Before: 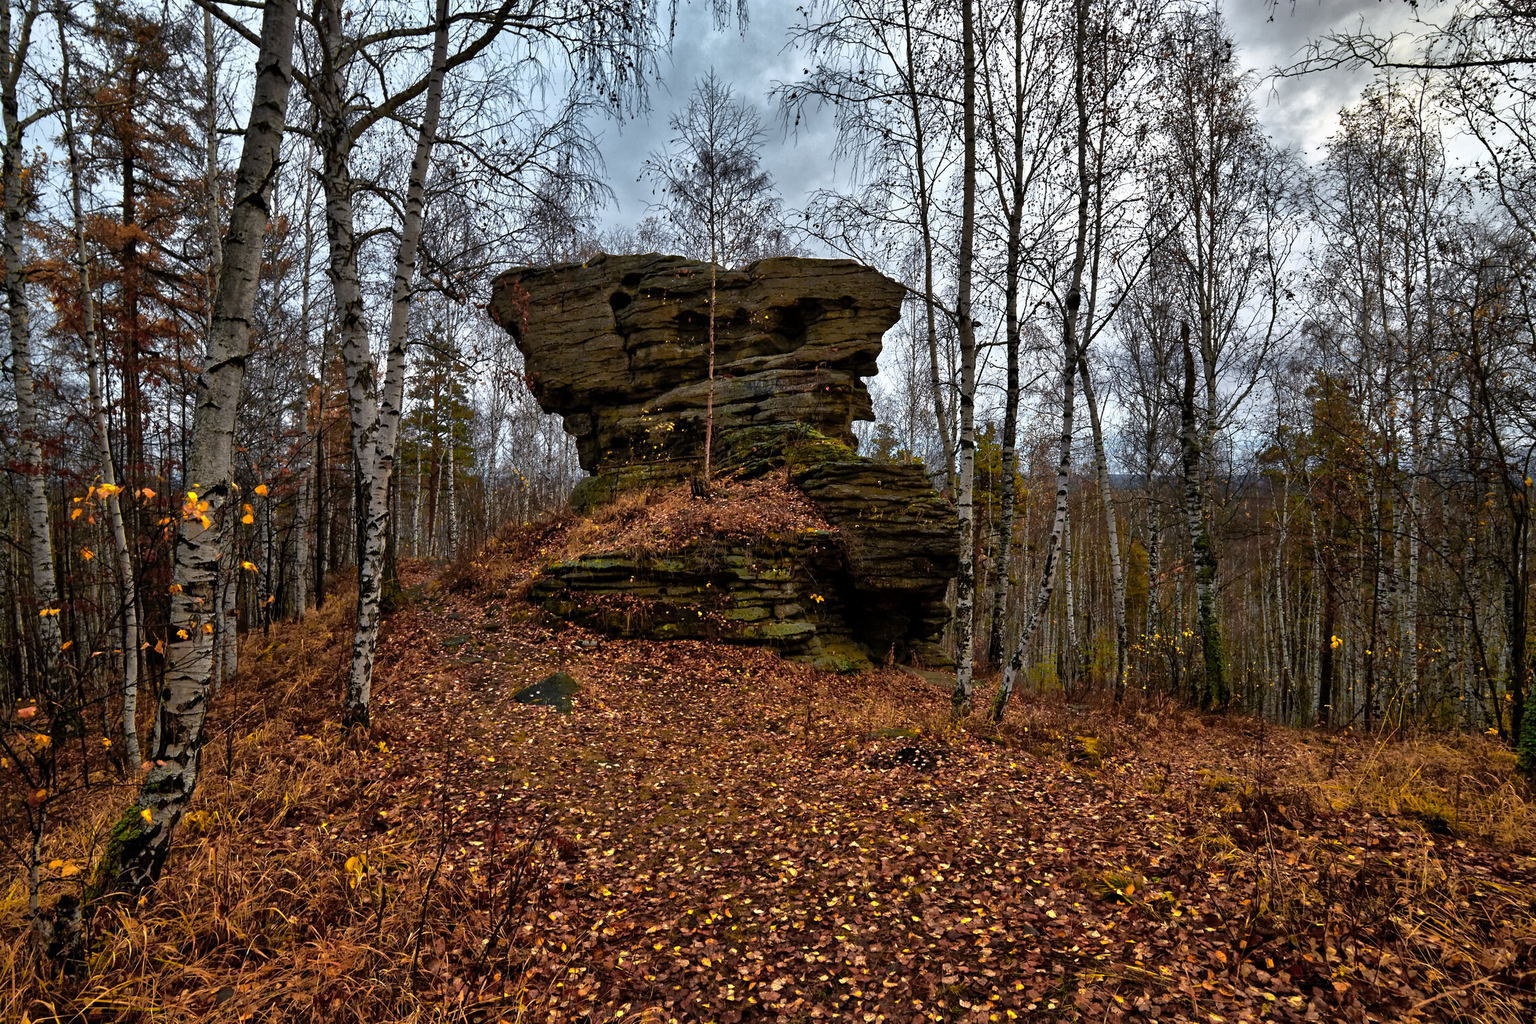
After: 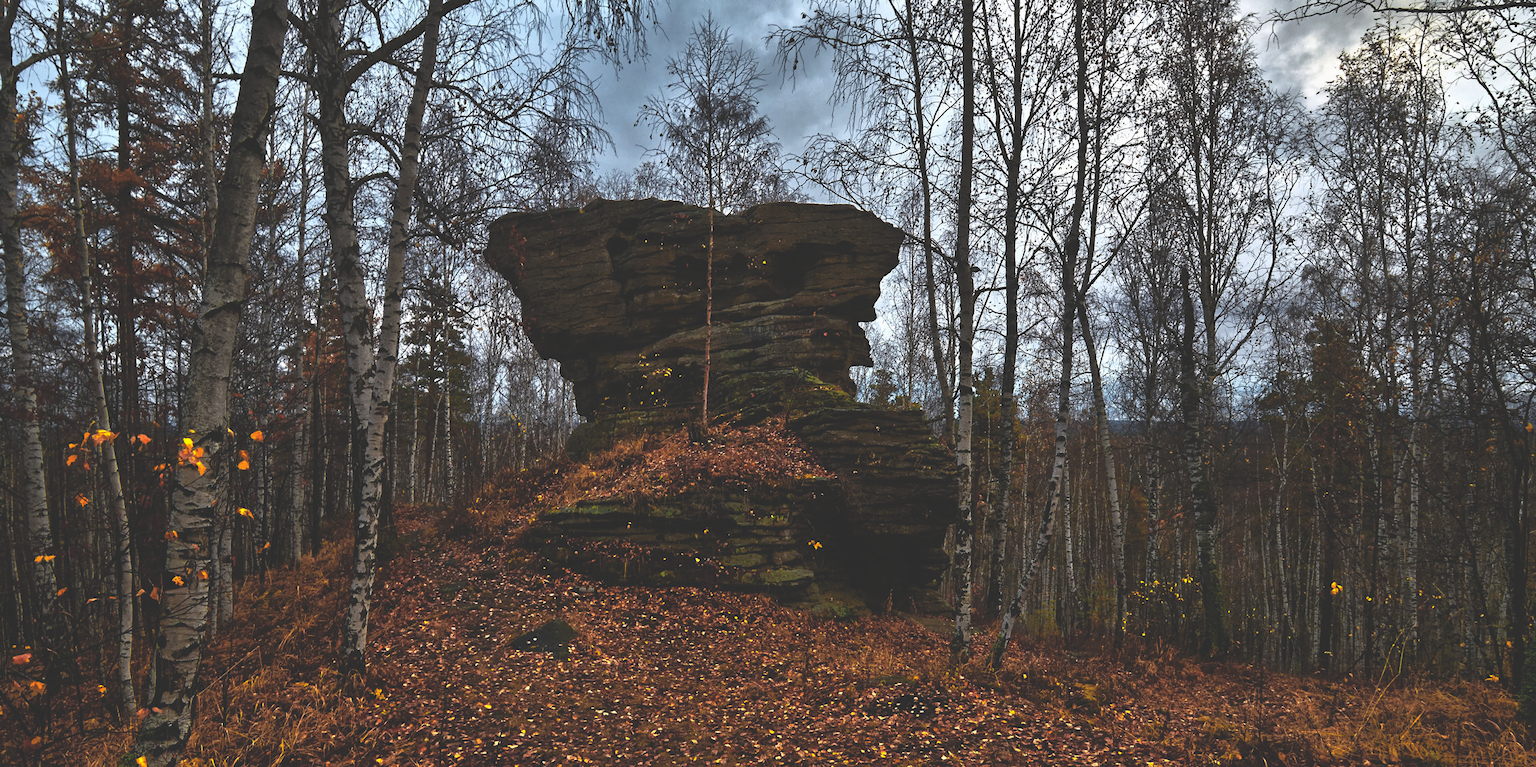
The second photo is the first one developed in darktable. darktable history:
crop: left 0.387%, top 5.469%, bottom 19.809%
rgb curve: curves: ch0 [(0, 0.186) (0.314, 0.284) (0.775, 0.708) (1, 1)], compensate middle gray true, preserve colors none
